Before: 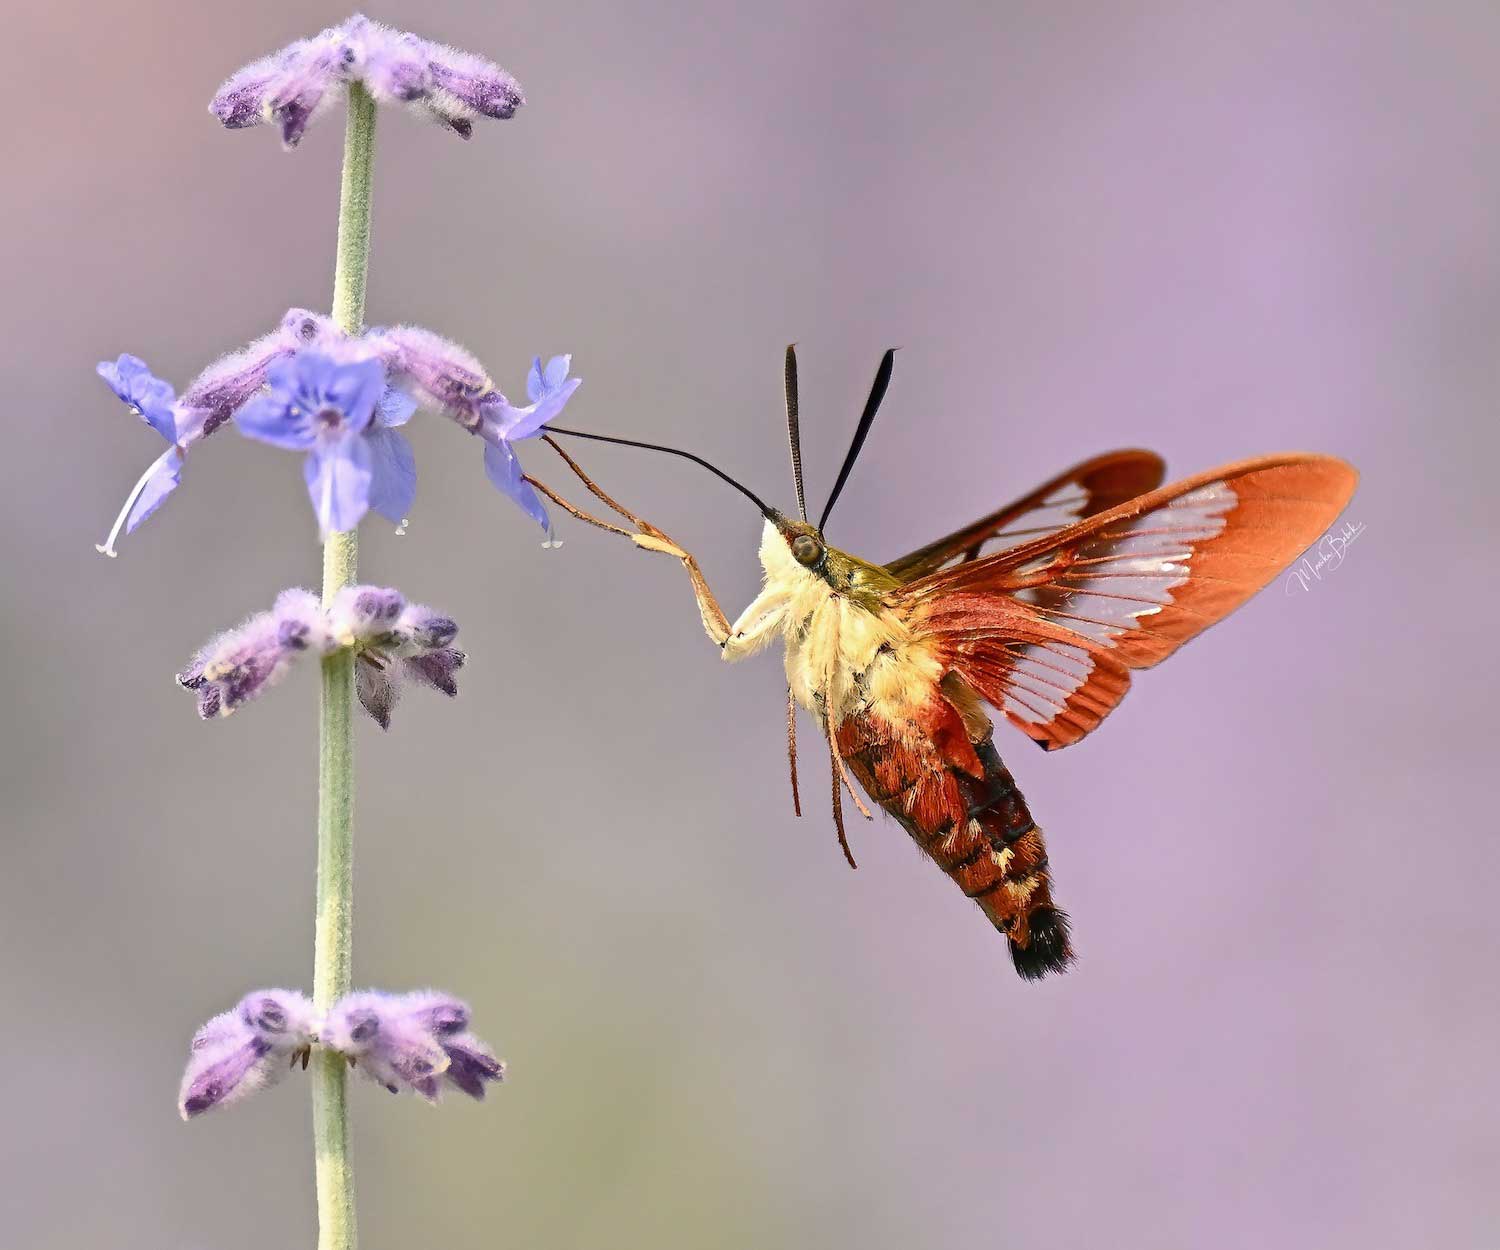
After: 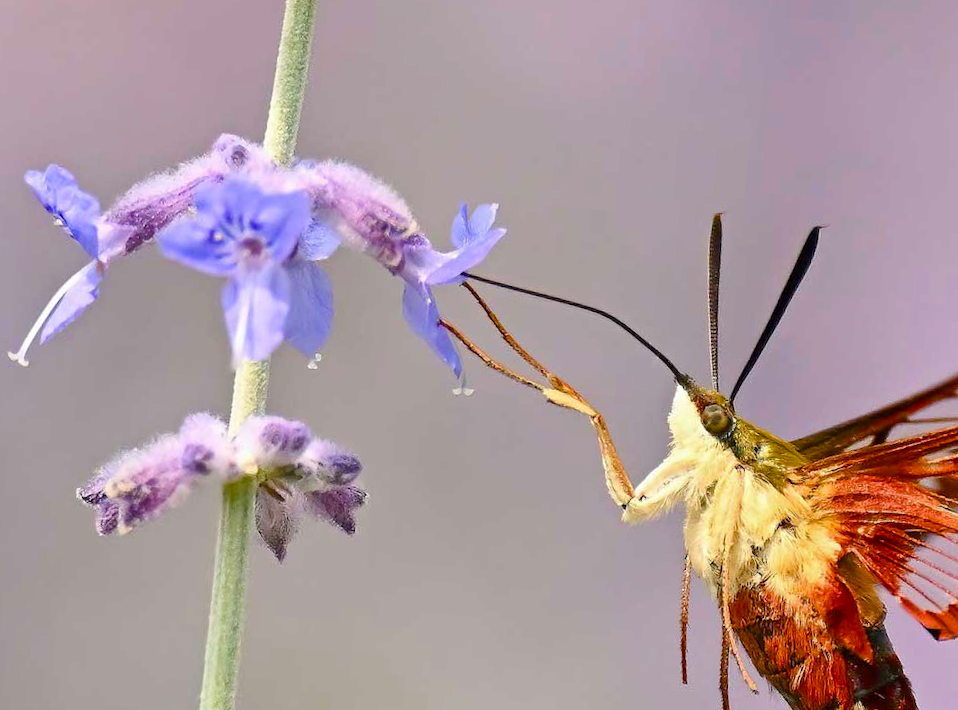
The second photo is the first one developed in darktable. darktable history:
color balance rgb: perceptual saturation grading › global saturation 35%, perceptual saturation grading › highlights -30%, perceptual saturation grading › shadows 35%, perceptual brilliance grading › global brilliance 3%, perceptual brilliance grading › highlights -3%, perceptual brilliance grading › shadows 3%
crop and rotate: angle -4.99°, left 2.122%, top 6.945%, right 27.566%, bottom 30.519%
